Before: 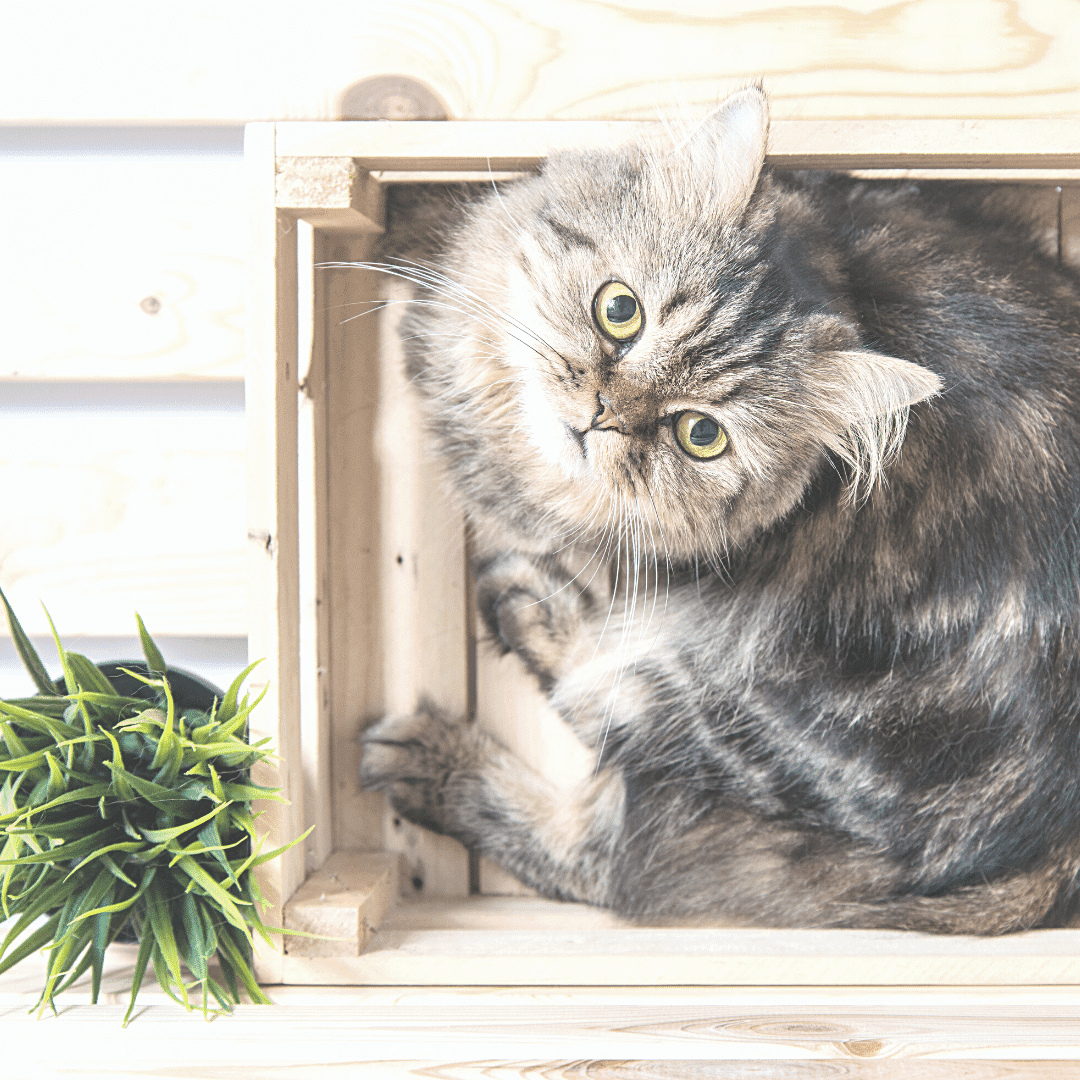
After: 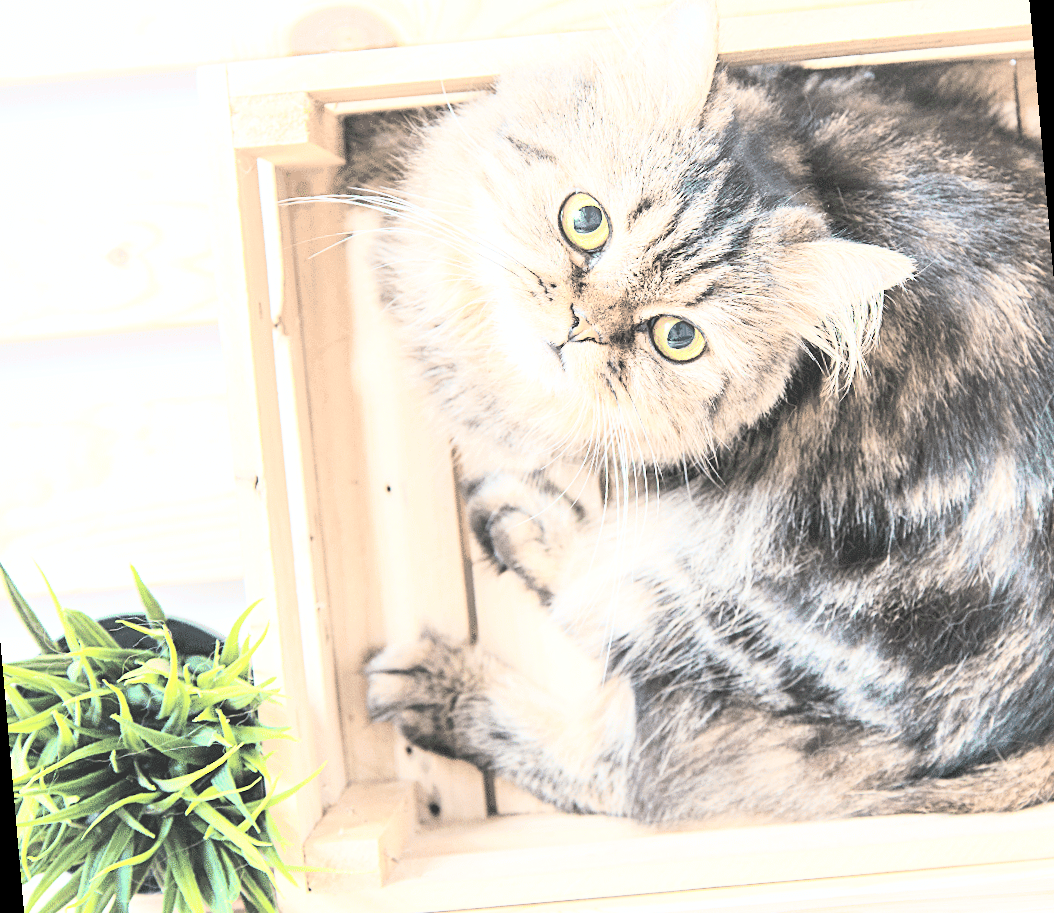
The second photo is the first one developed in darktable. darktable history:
rgb curve: curves: ch0 [(0, 0) (0.21, 0.15) (0.24, 0.21) (0.5, 0.75) (0.75, 0.96) (0.89, 0.99) (1, 1)]; ch1 [(0, 0.02) (0.21, 0.13) (0.25, 0.2) (0.5, 0.67) (0.75, 0.9) (0.89, 0.97) (1, 1)]; ch2 [(0, 0.02) (0.21, 0.13) (0.25, 0.2) (0.5, 0.67) (0.75, 0.9) (0.89, 0.97) (1, 1)], compensate middle gray true
rotate and perspective: rotation -5°, crop left 0.05, crop right 0.952, crop top 0.11, crop bottom 0.89
velvia: strength 15%
color zones: curves: ch0 [(0.068, 0.464) (0.25, 0.5) (0.48, 0.508) (0.75, 0.536) (0.886, 0.476) (0.967, 0.456)]; ch1 [(0.066, 0.456) (0.25, 0.5) (0.616, 0.508) (0.746, 0.56) (0.934, 0.444)]
